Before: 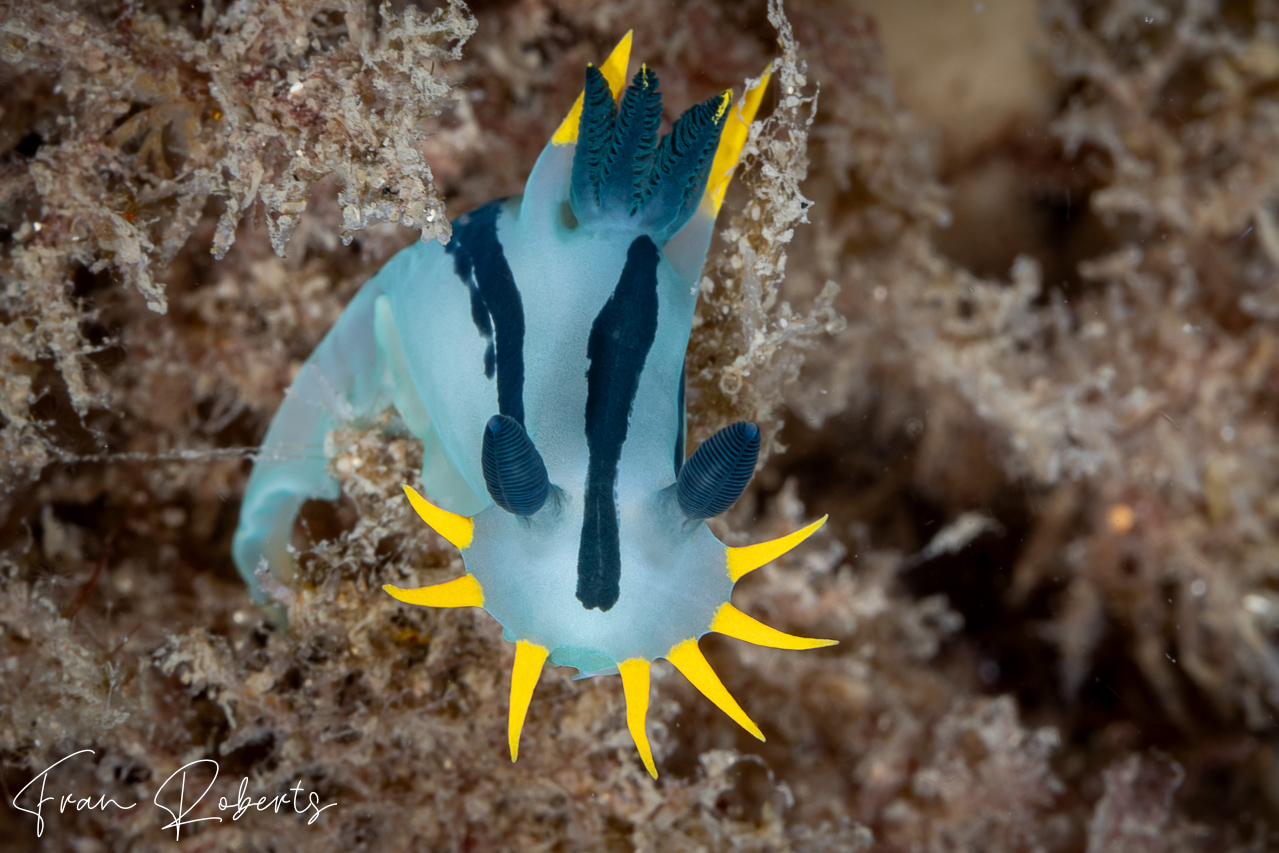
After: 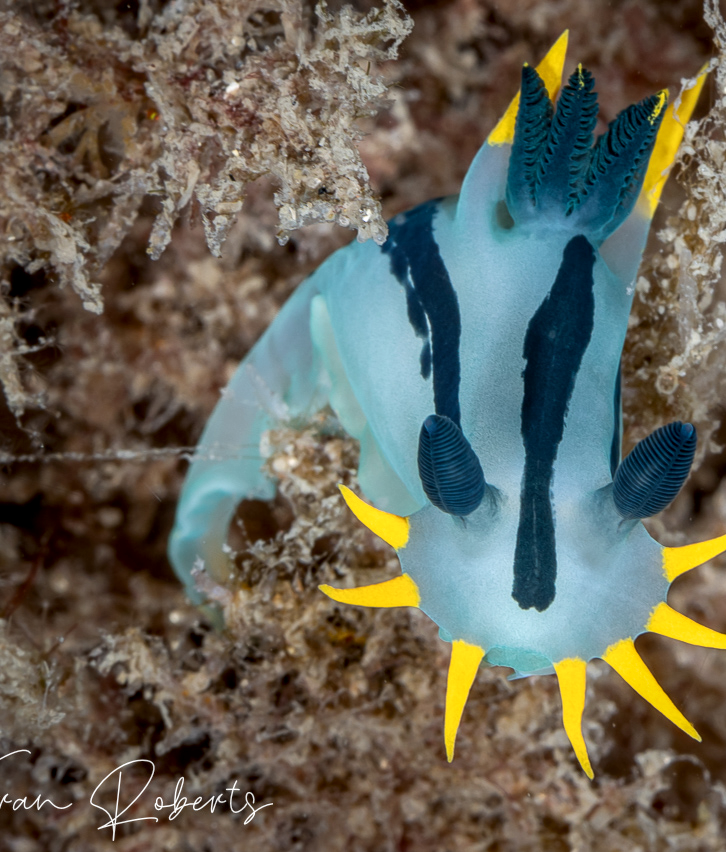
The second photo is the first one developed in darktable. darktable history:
crop: left 5.007%, right 38.17%
shadows and highlights: radius 91.2, shadows -14.55, white point adjustment 0.222, highlights 31.95, compress 48.27%, soften with gaussian
tone equalizer: on, module defaults
local contrast: on, module defaults
